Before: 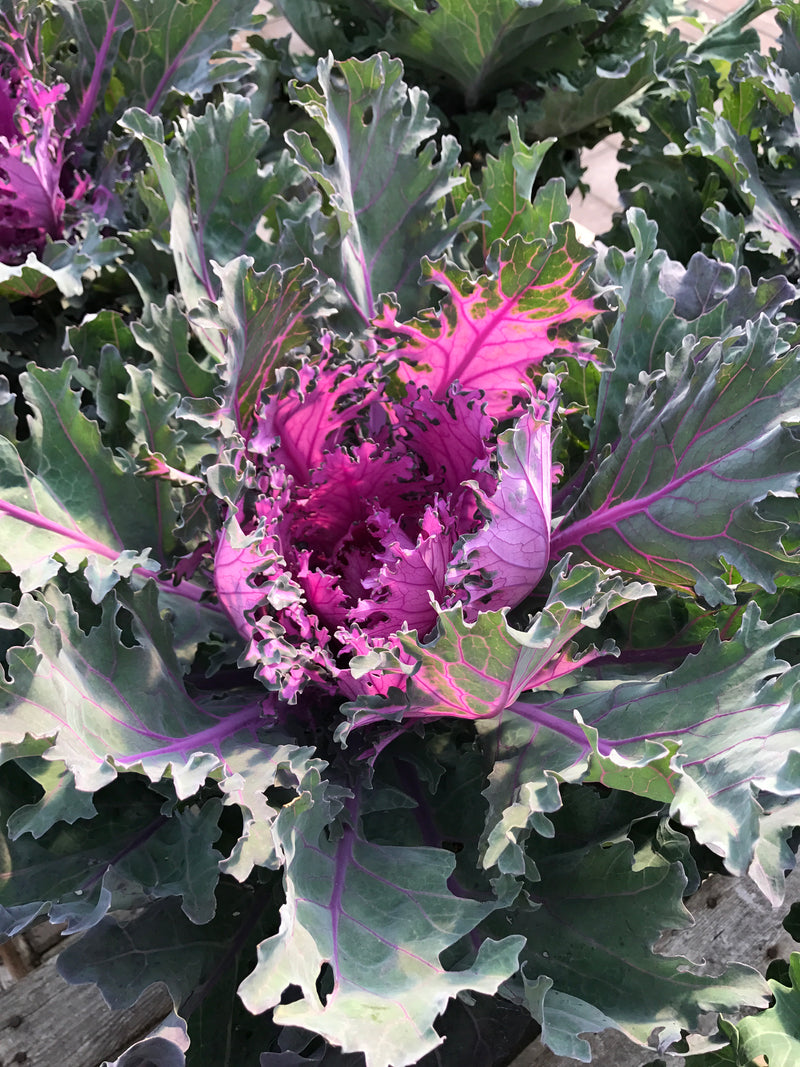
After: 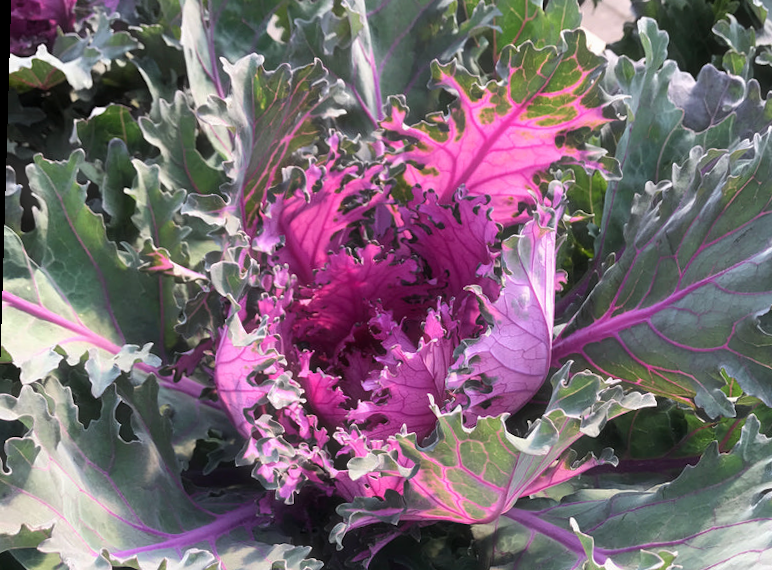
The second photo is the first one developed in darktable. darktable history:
crop: left 1.744%, top 19.225%, right 5.069%, bottom 28.357%
rotate and perspective: rotation 1.72°, automatic cropping off
haze removal: strength -0.09, distance 0.358, compatibility mode true, adaptive false
